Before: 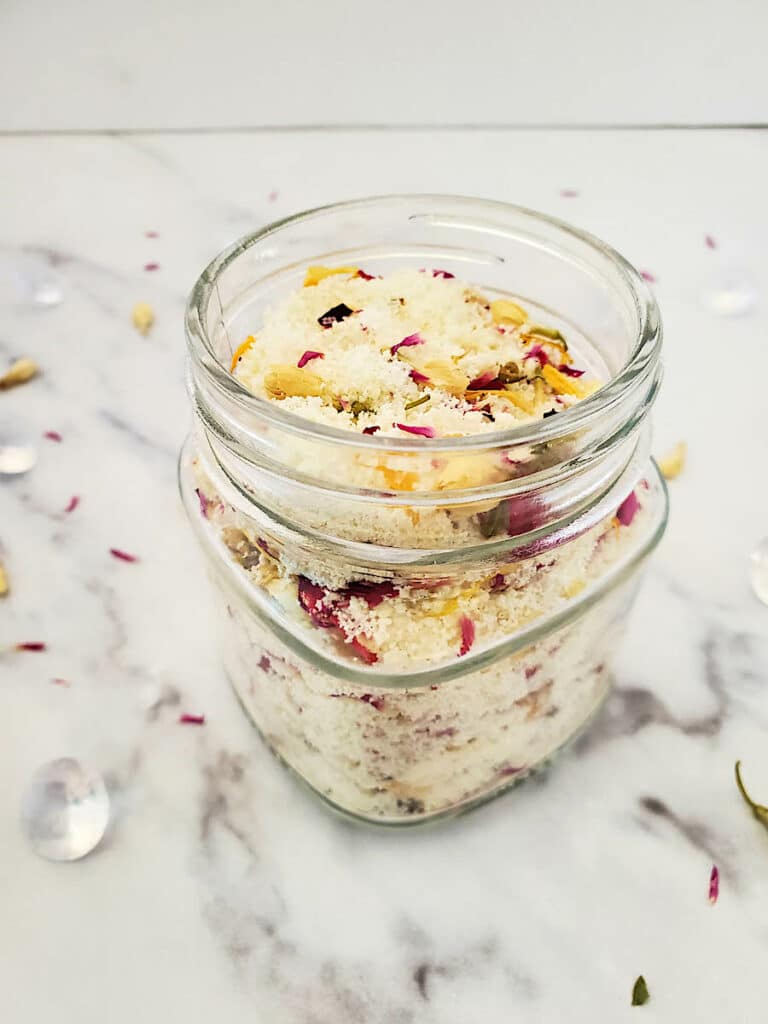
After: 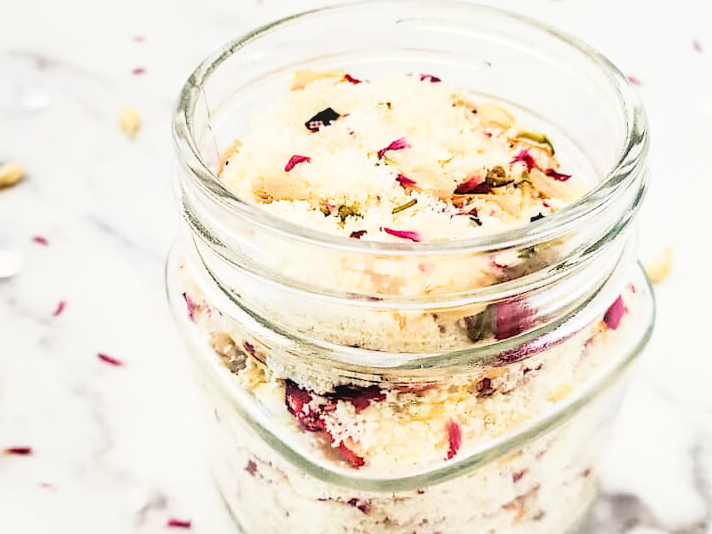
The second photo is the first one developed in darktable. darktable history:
grain: coarseness 0.81 ISO, strength 1.34%, mid-tones bias 0%
local contrast: on, module defaults
filmic rgb: black relative exposure -5 EV, white relative exposure 3.5 EV, hardness 3.19, contrast 1.4, highlights saturation mix -30%
crop: left 1.744%, top 19.225%, right 5.069%, bottom 28.357%
exposure: exposure 0.74 EV, compensate highlight preservation false
